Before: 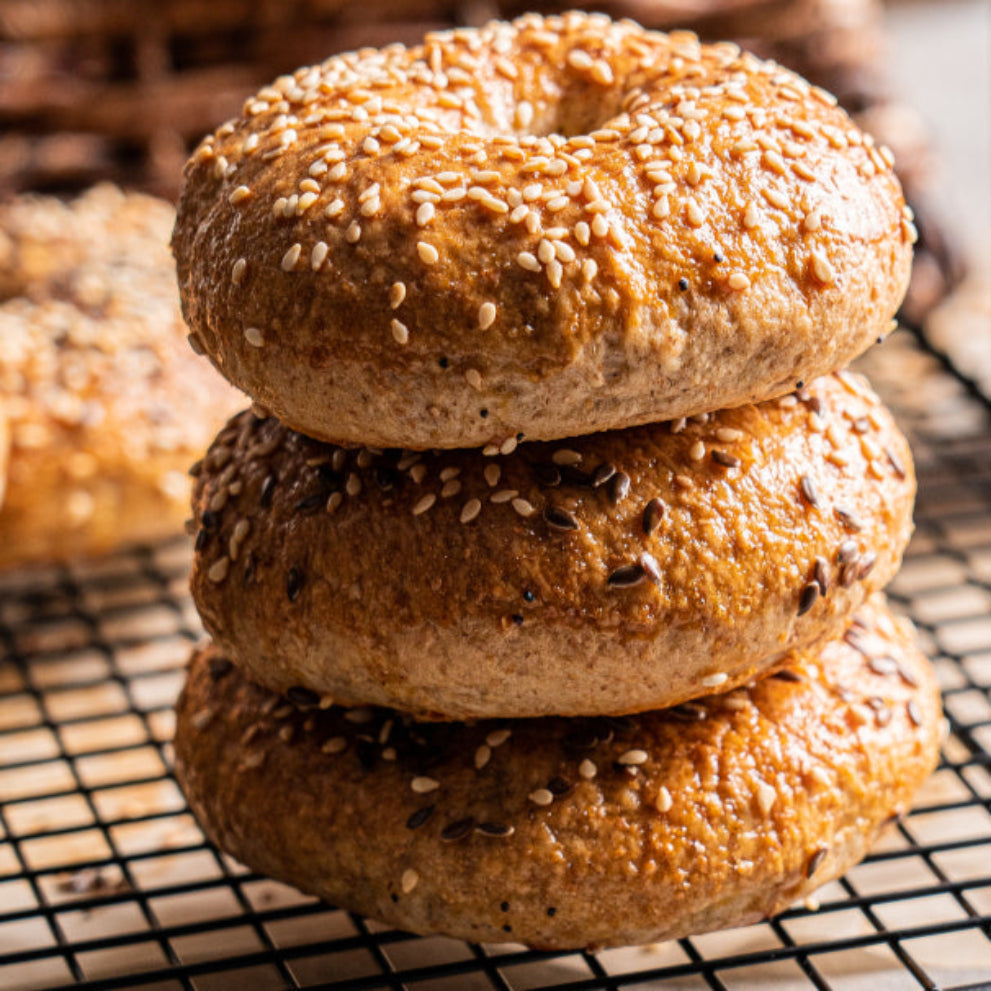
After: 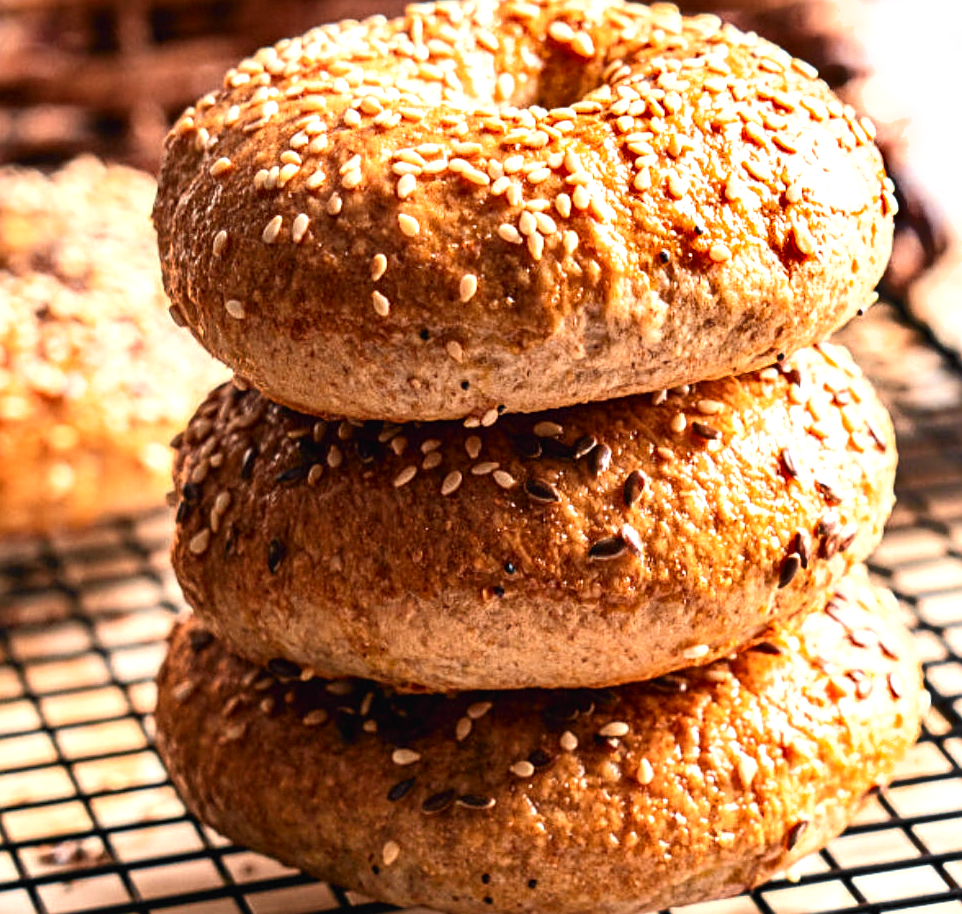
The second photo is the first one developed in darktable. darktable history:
crop: left 1.918%, top 2.896%, right 1.002%, bottom 4.825%
sharpen: on, module defaults
tone curve: curves: ch0 [(0, 0.015) (0.037, 0.032) (0.131, 0.113) (0.275, 0.26) (0.497, 0.505) (0.617, 0.643) (0.704, 0.735) (0.813, 0.842) (0.911, 0.931) (0.997, 1)]; ch1 [(0, 0) (0.301, 0.3) (0.444, 0.438) (0.493, 0.494) (0.501, 0.5) (0.534, 0.543) (0.582, 0.605) (0.658, 0.687) (0.746, 0.79) (1, 1)]; ch2 [(0, 0) (0.246, 0.234) (0.36, 0.356) (0.415, 0.426) (0.476, 0.492) (0.502, 0.499) (0.525, 0.517) (0.533, 0.534) (0.586, 0.598) (0.634, 0.643) (0.706, 0.717) (0.853, 0.83) (1, 0.951)], color space Lab, independent channels, preserve colors none
exposure: black level correction 0, exposure 0.704 EV, compensate highlight preservation false
shadows and highlights: shadows 11.65, white point adjustment 1.28, soften with gaussian
